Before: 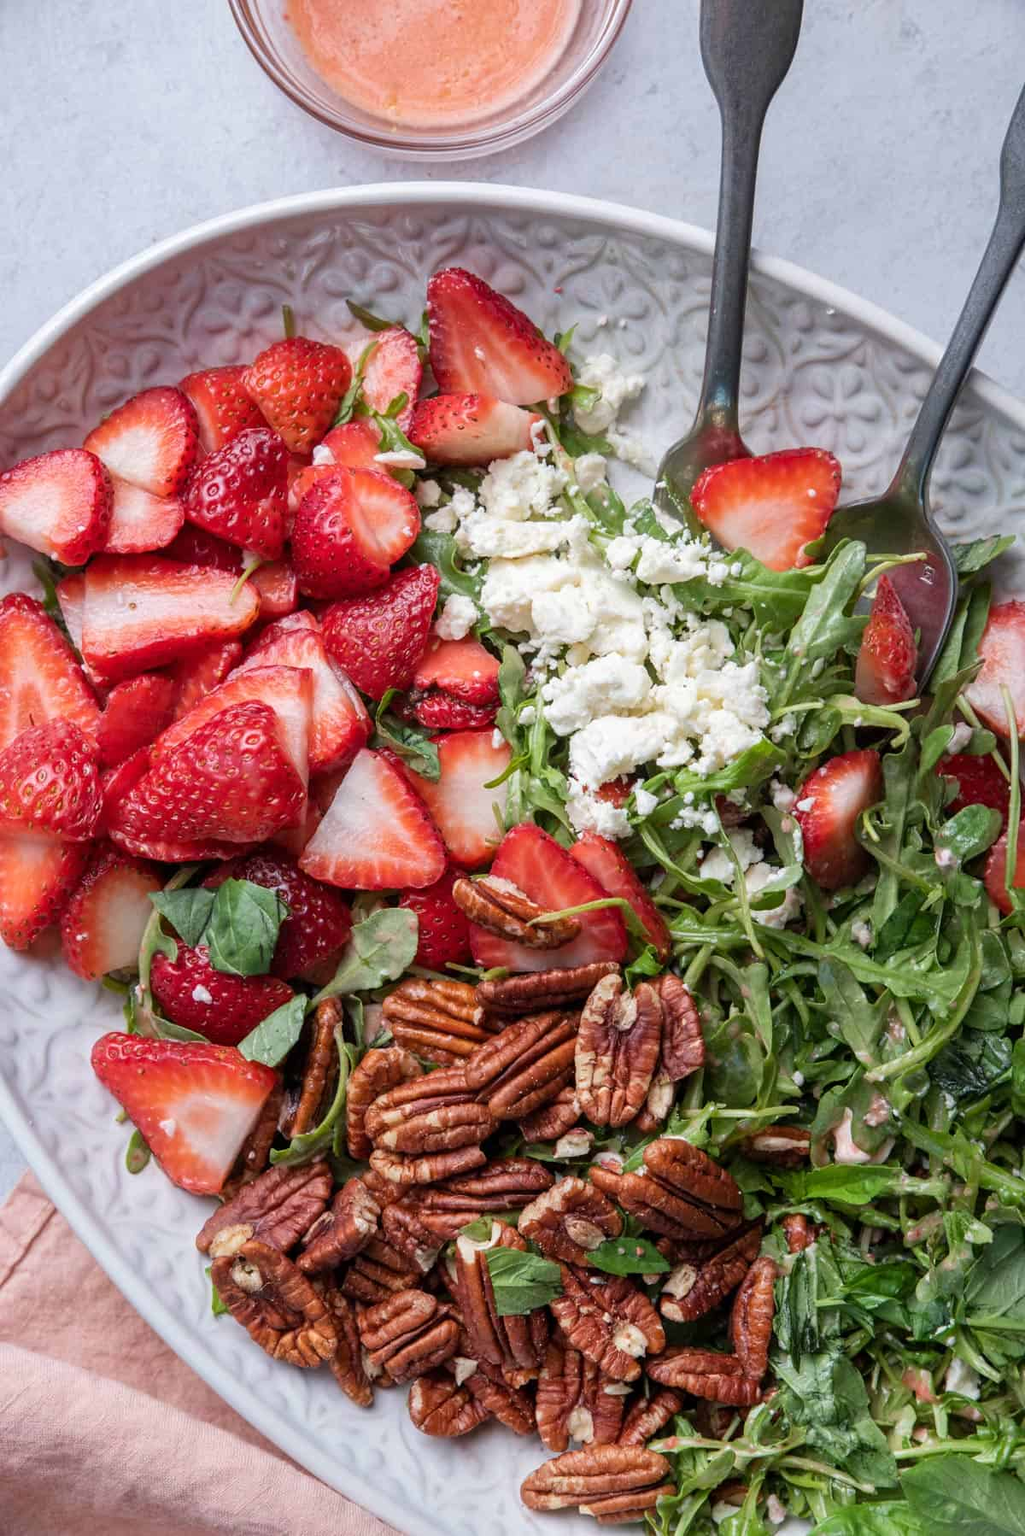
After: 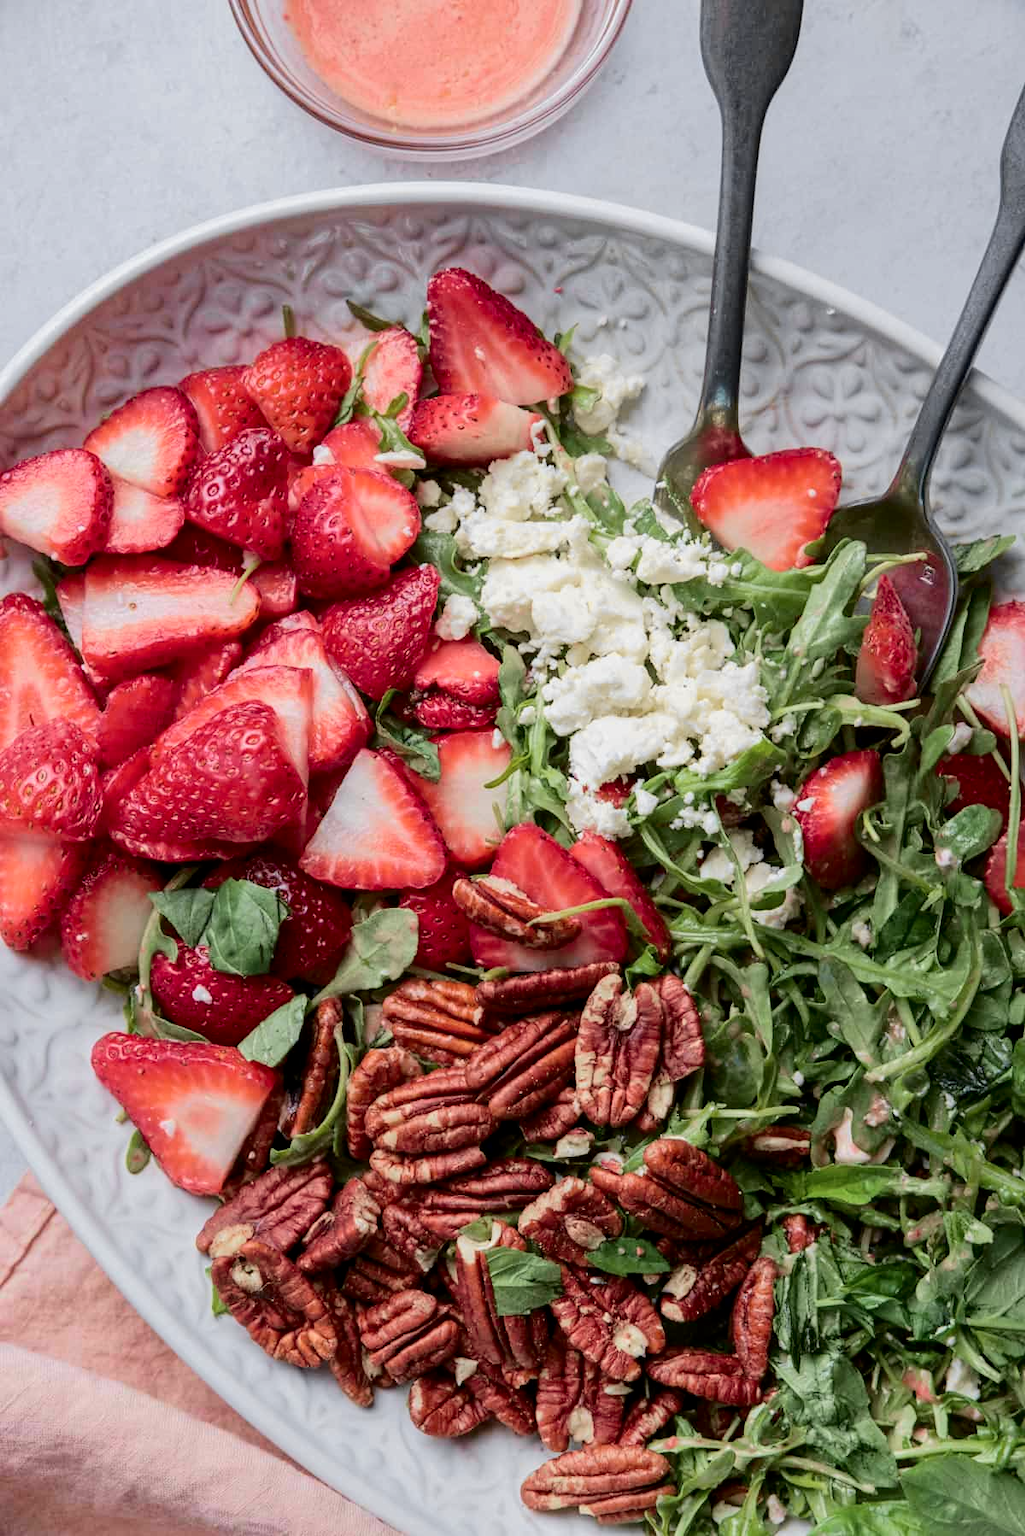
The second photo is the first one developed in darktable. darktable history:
tone curve: curves: ch0 [(0.003, 0) (0.066, 0.031) (0.163, 0.112) (0.264, 0.238) (0.395, 0.421) (0.517, 0.56) (0.684, 0.734) (0.791, 0.814) (1, 1)]; ch1 [(0, 0) (0.164, 0.115) (0.337, 0.332) (0.39, 0.398) (0.464, 0.461) (0.501, 0.5) (0.507, 0.5) (0.534, 0.532) (0.577, 0.59) (0.652, 0.681) (0.733, 0.749) (0.811, 0.796) (1, 1)]; ch2 [(0, 0) (0.337, 0.382) (0.464, 0.476) (0.501, 0.502) (0.527, 0.54) (0.551, 0.565) (0.6, 0.59) (0.687, 0.675) (1, 1)], color space Lab, independent channels, preserve colors none
exposure: black level correction 0.001, exposure -0.2 EV, compensate highlight preservation false
